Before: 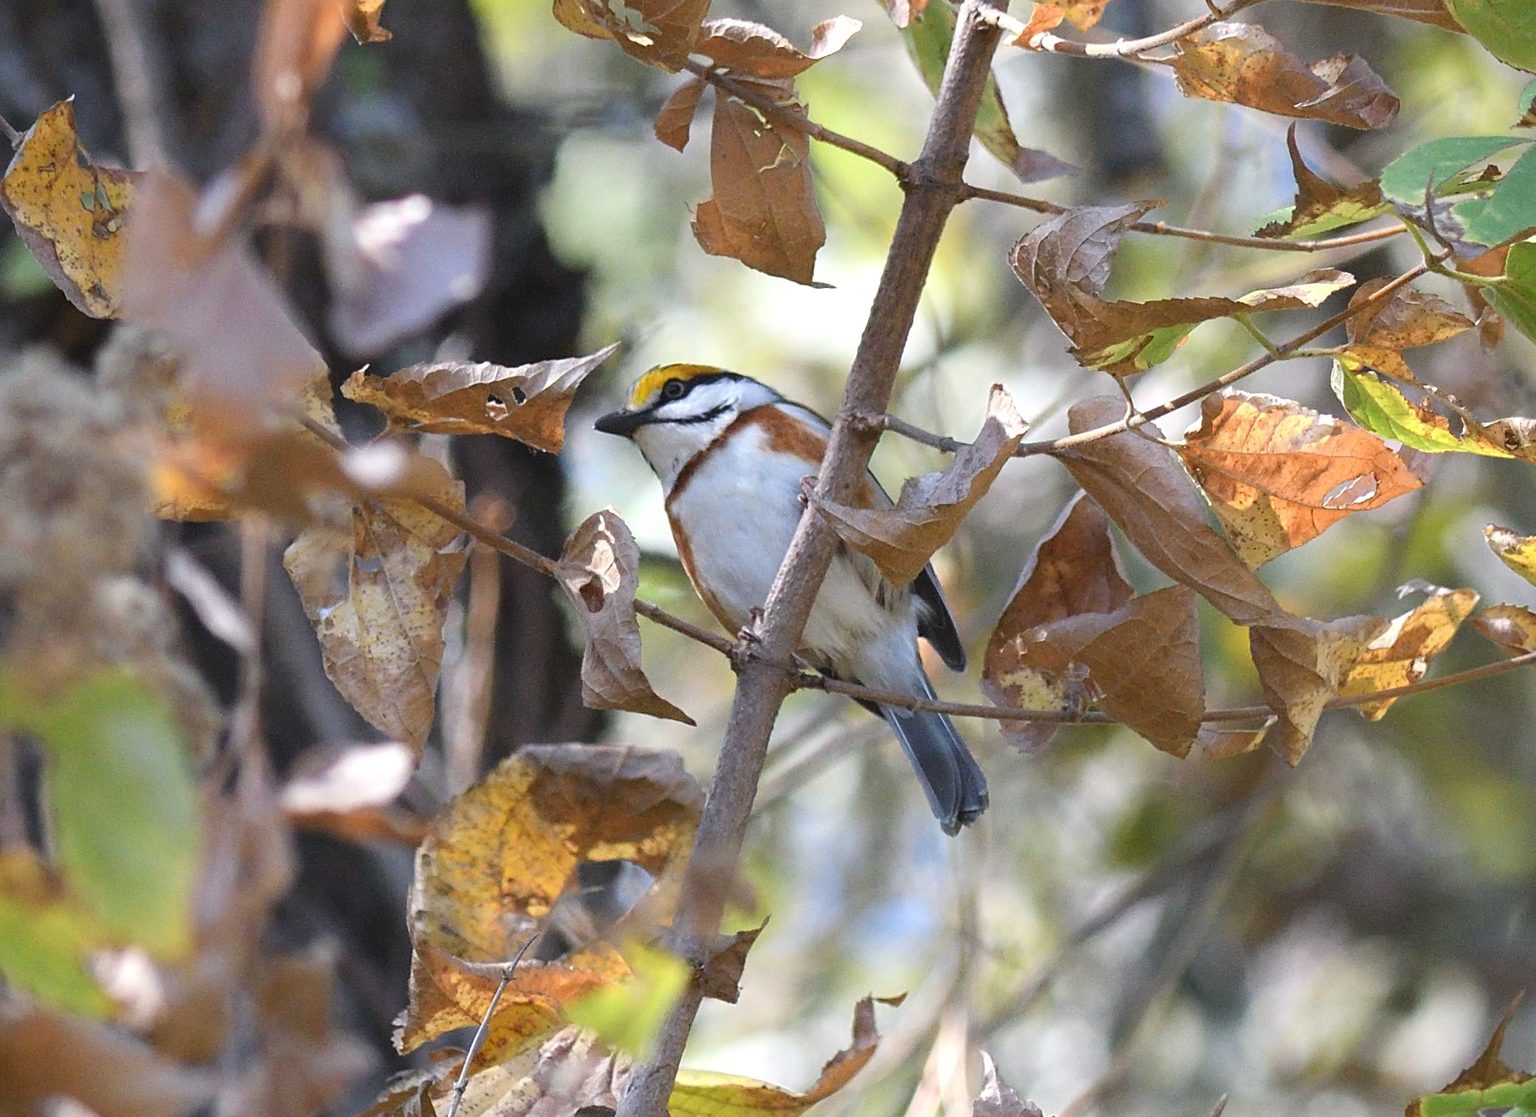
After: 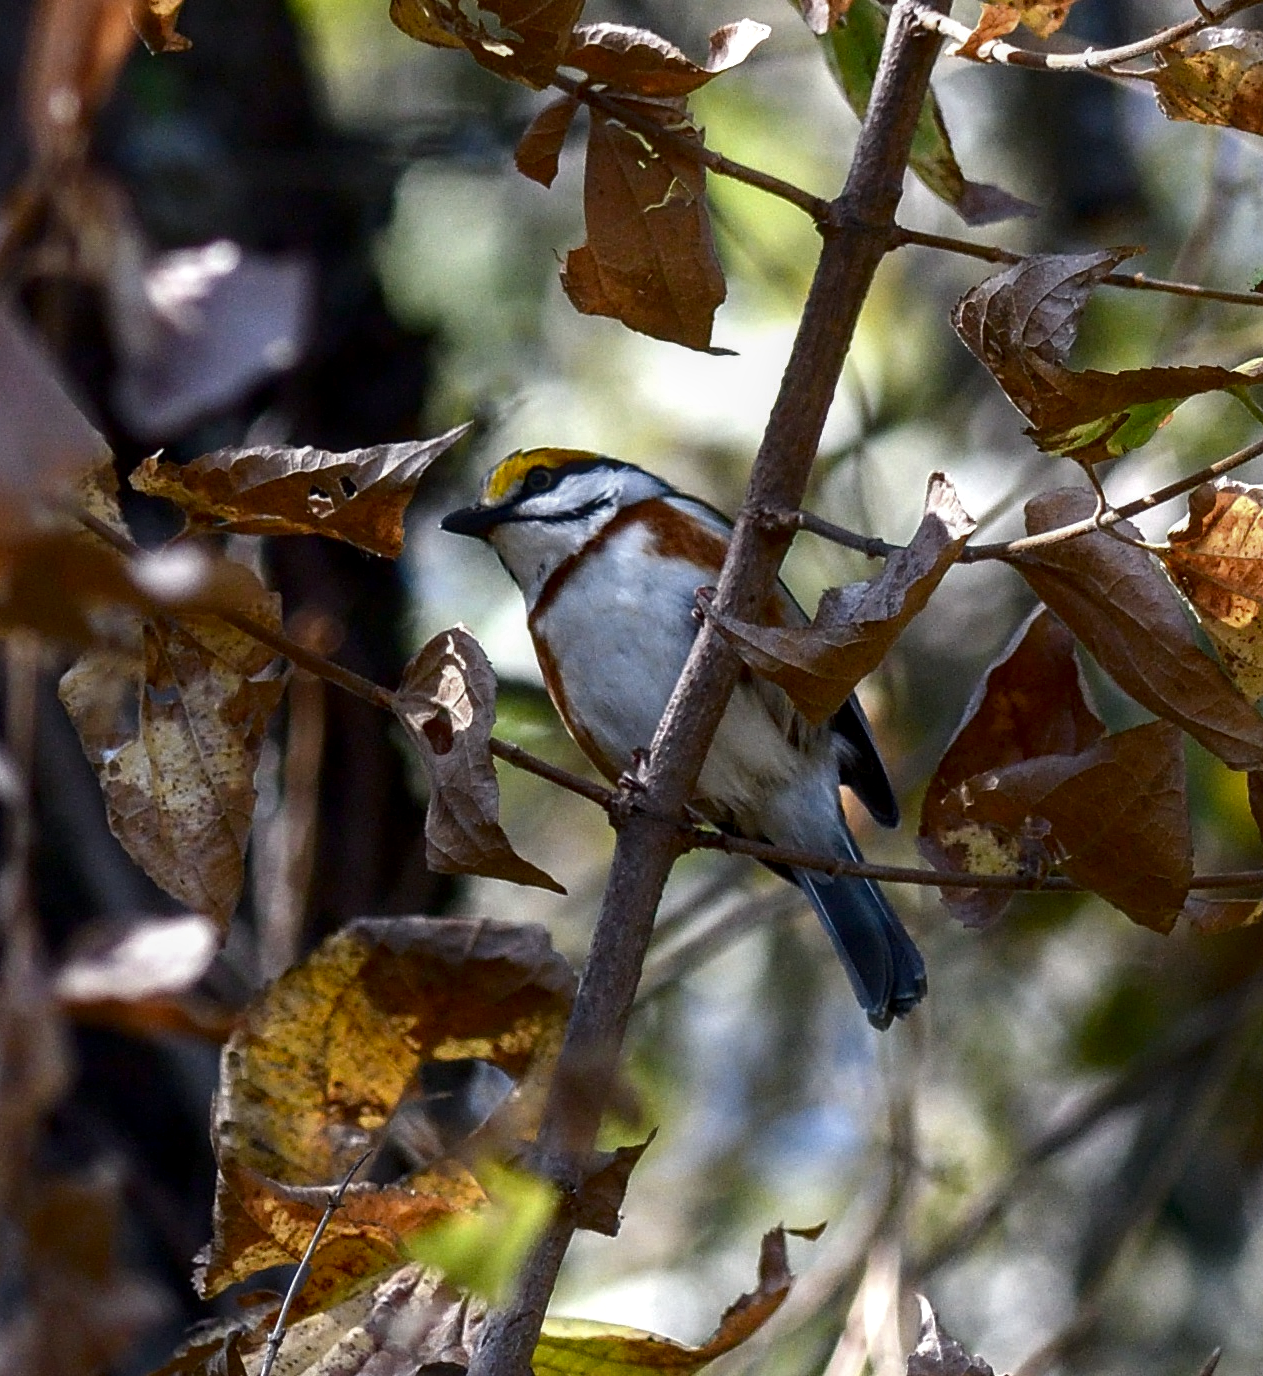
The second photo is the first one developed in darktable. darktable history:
crop: left 15.395%, right 17.798%
contrast brightness saturation: brightness -0.513
local contrast: on, module defaults
